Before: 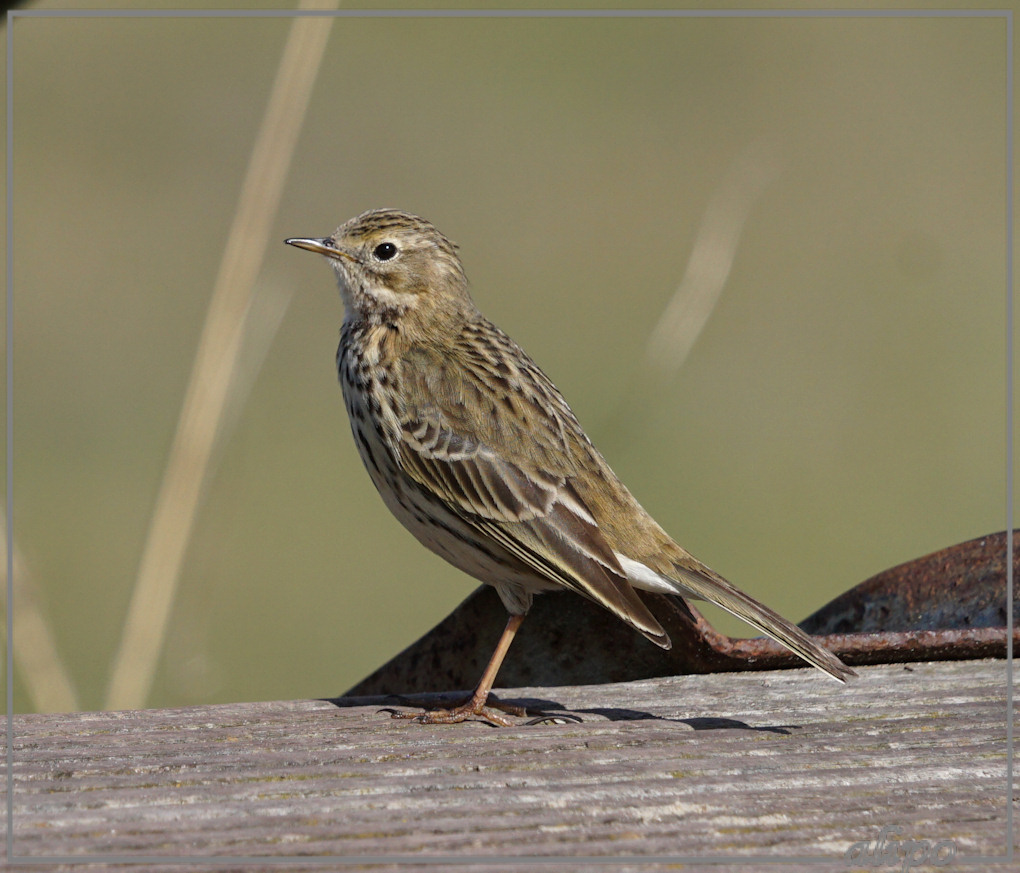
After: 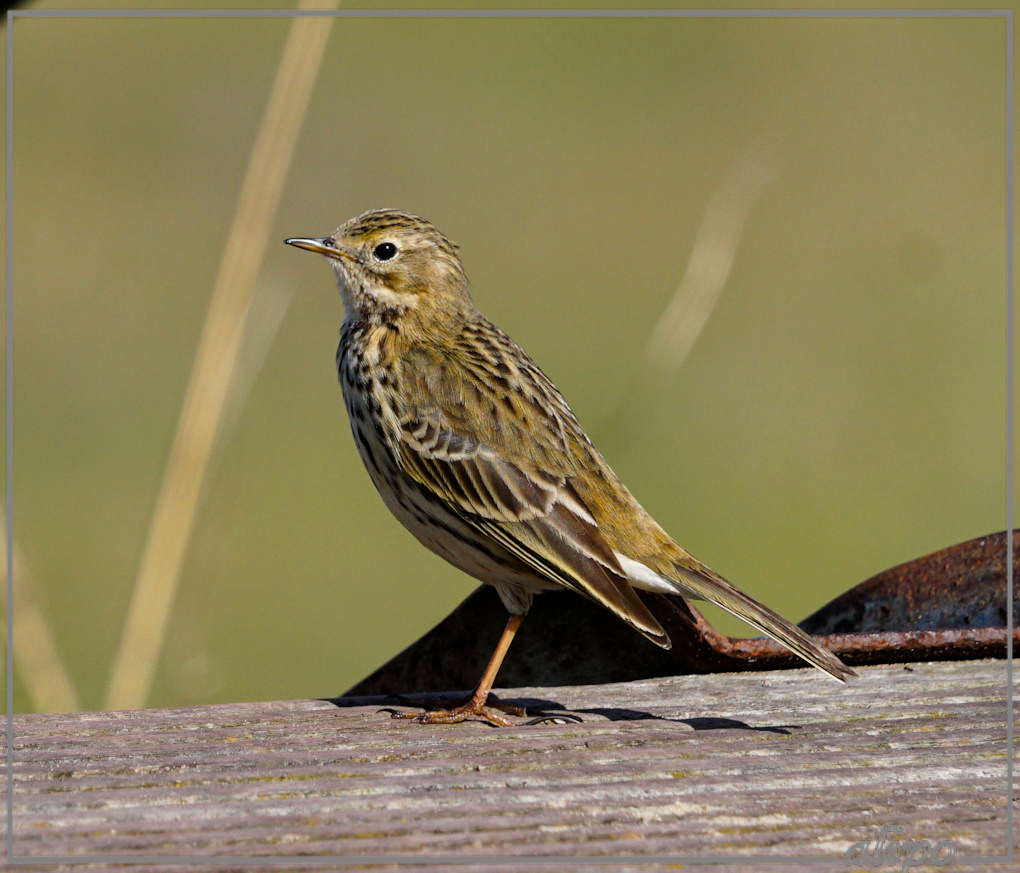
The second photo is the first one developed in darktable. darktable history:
filmic rgb: black relative exposure -12 EV, white relative exposure 2.8 EV, threshold 3 EV, target black luminance 0%, hardness 8.06, latitude 70.41%, contrast 1.14, highlights saturation mix 10%, shadows ↔ highlights balance -0.388%, color science v4 (2020), iterations of high-quality reconstruction 10, contrast in shadows soft, contrast in highlights soft, enable highlight reconstruction true
contrast brightness saturation: contrast 0.08, saturation 0.2
